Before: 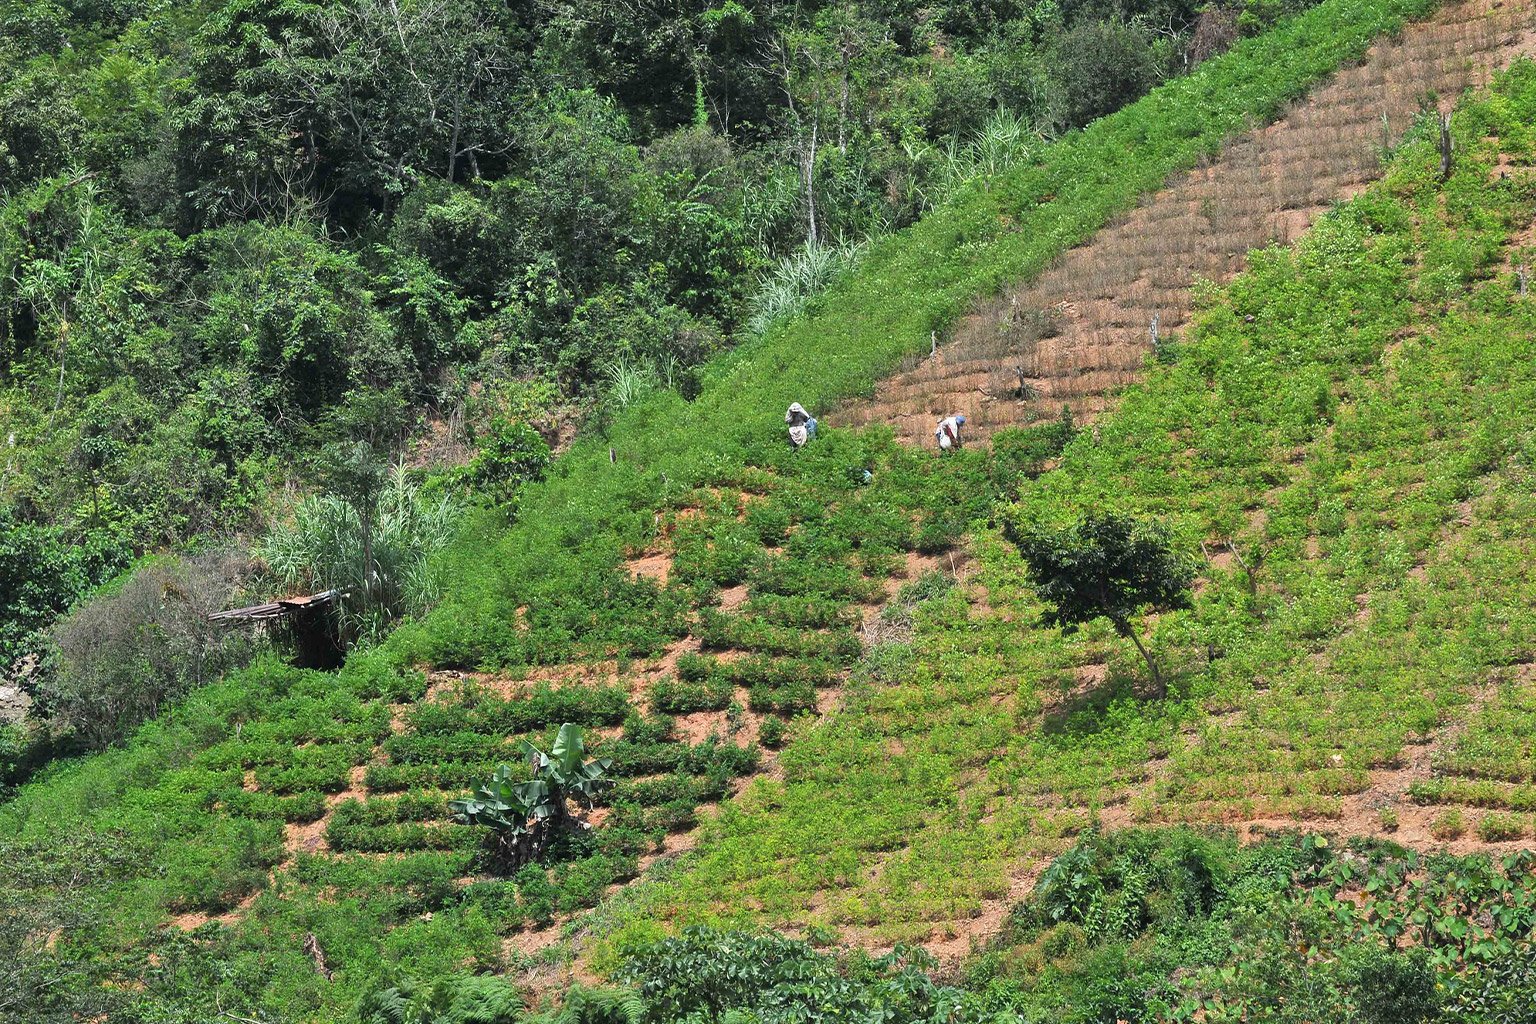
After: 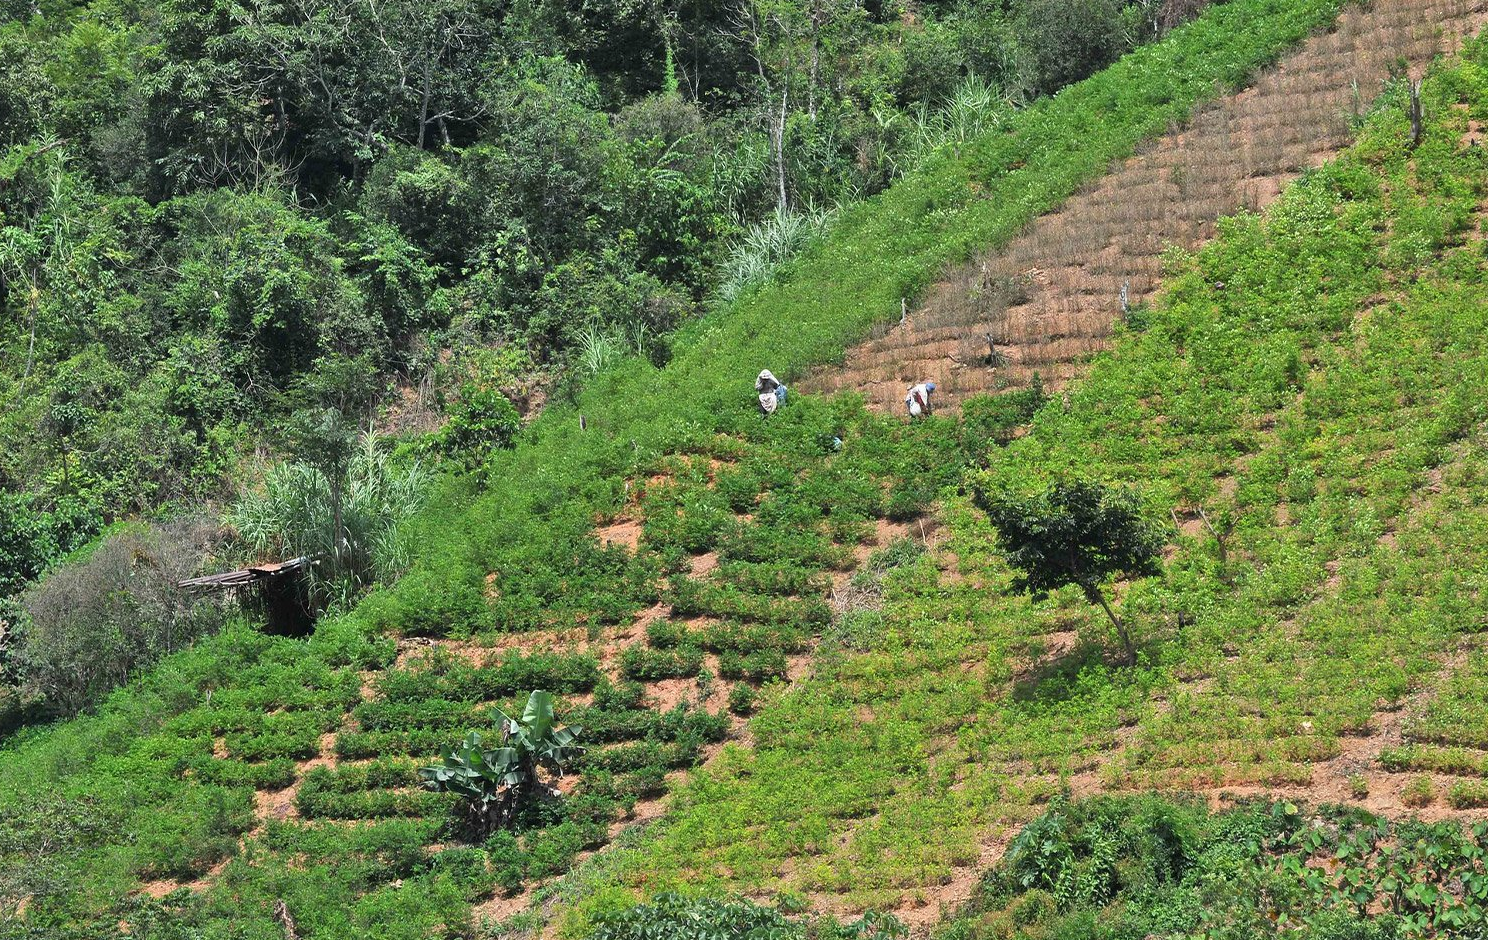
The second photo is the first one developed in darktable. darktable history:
color balance rgb: perceptual saturation grading › global saturation -1%
crop: left 1.964%, top 3.251%, right 1.122%, bottom 4.933%
shadows and highlights: soften with gaussian
